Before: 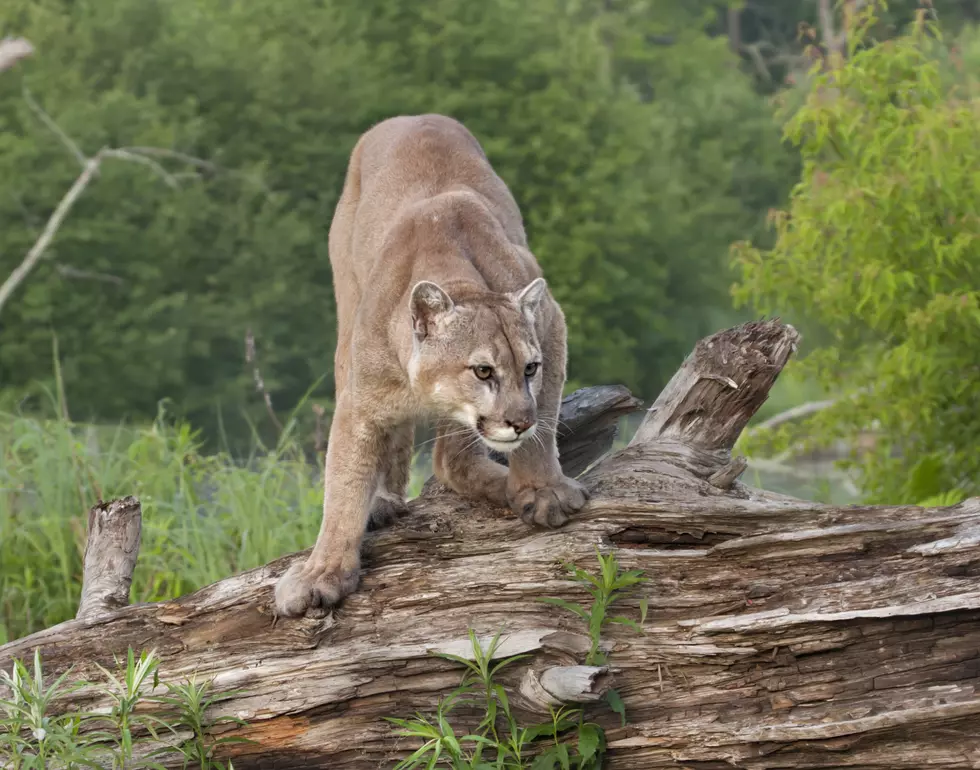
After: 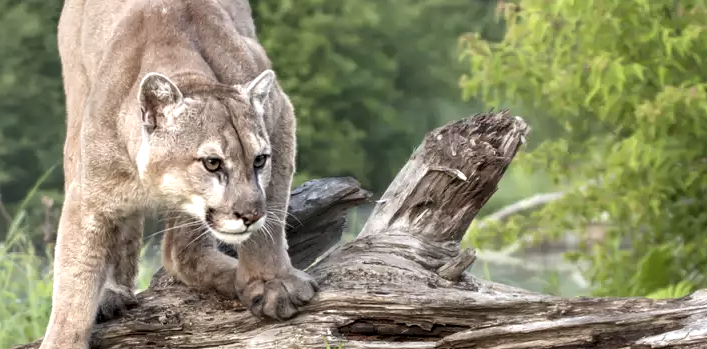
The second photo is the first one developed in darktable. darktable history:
local contrast: detail 135%, midtone range 0.745
exposure: black level correction 0, exposure 0.498 EV, compensate highlight preservation false
contrast brightness saturation: saturation -0.096
crop and rotate: left 27.782%, top 27.145%, bottom 27.468%
color zones: curves: ch1 [(0, 0.469) (0.01, 0.469) (0.12, 0.446) (0.248, 0.469) (0.5, 0.5) (0.748, 0.5) (0.99, 0.469) (1, 0.469)]
